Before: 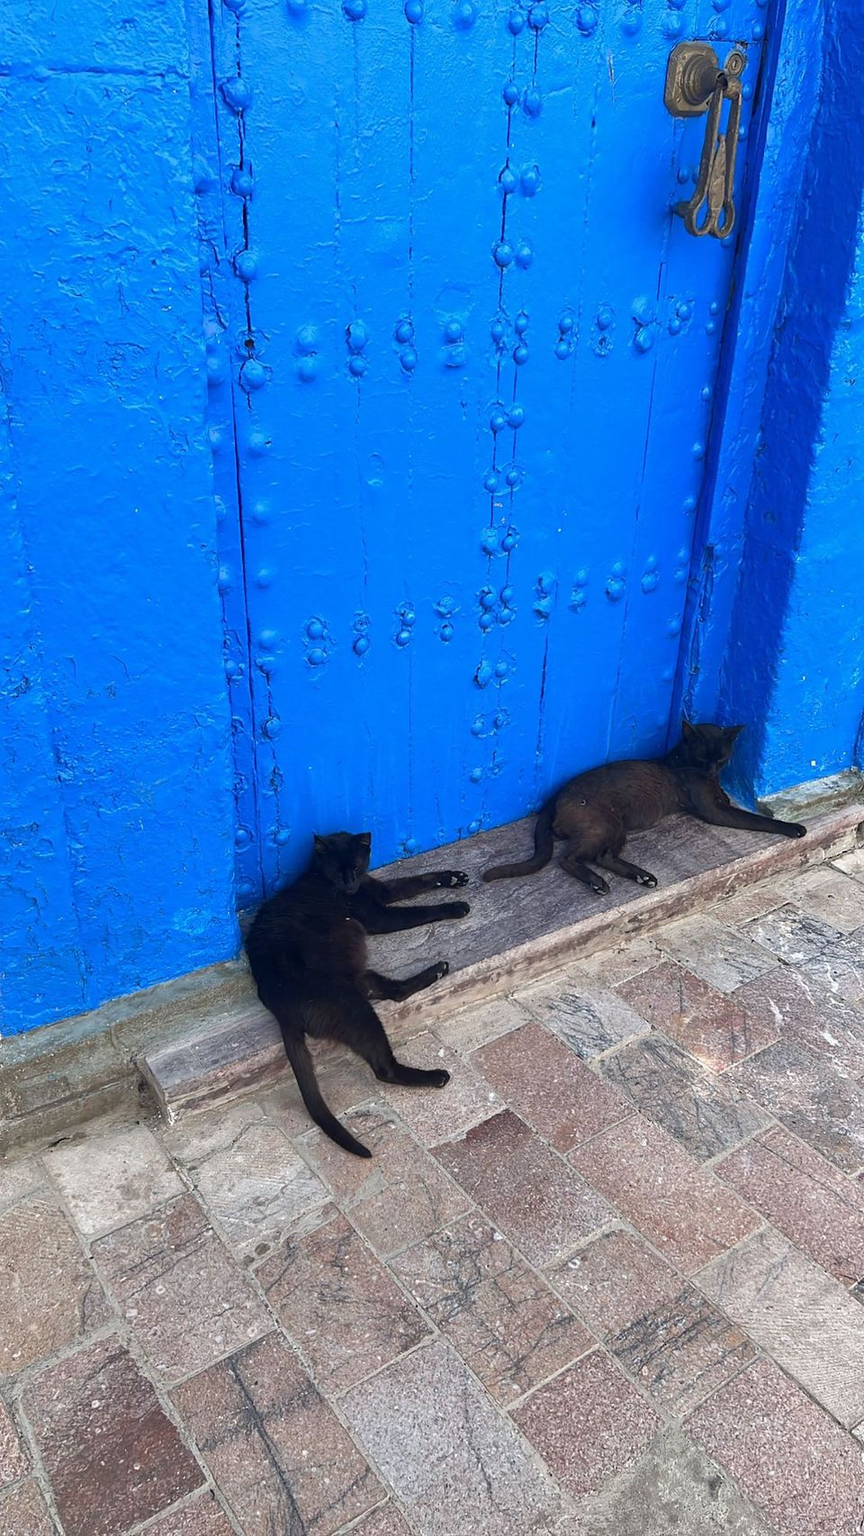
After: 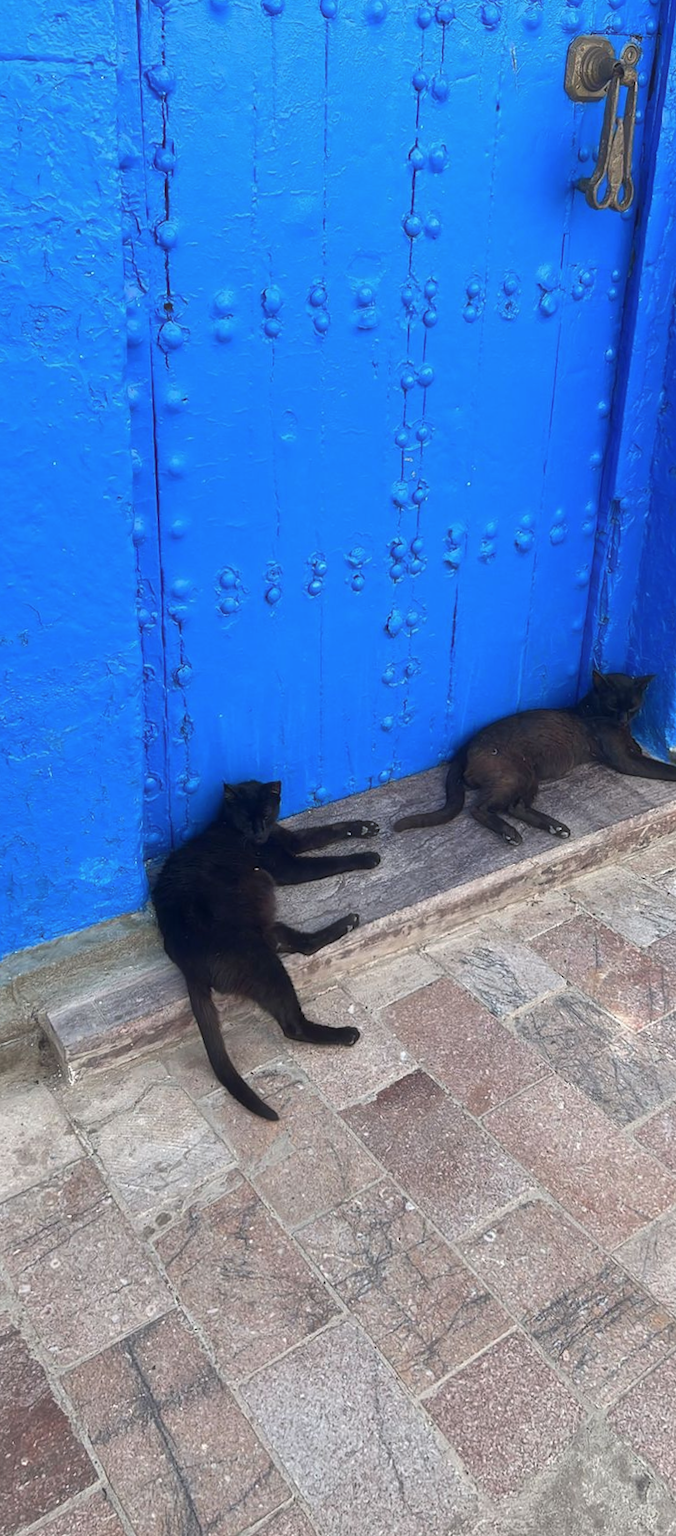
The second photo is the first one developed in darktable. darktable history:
crop: left 7.598%, right 7.873%
rotate and perspective: rotation 0.215°, lens shift (vertical) -0.139, crop left 0.069, crop right 0.939, crop top 0.002, crop bottom 0.996
haze removal: strength -0.1, adaptive false
